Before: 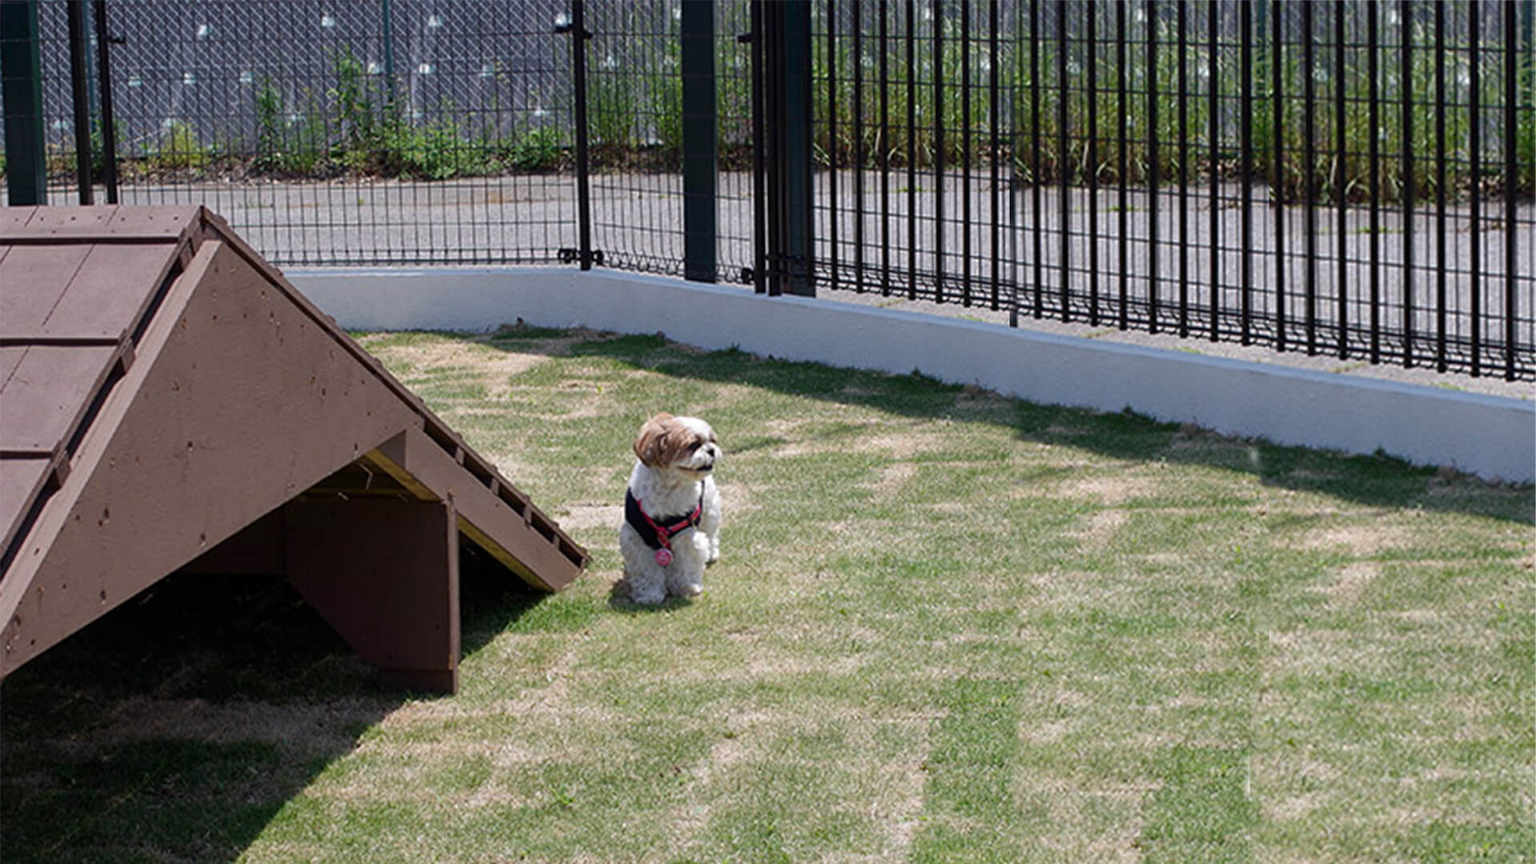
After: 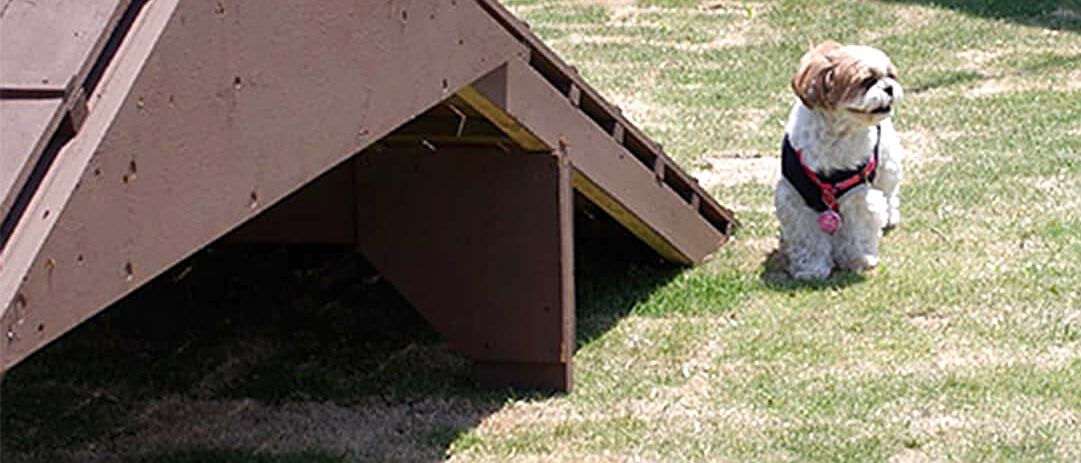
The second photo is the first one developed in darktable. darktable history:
crop: top 44.007%, right 43.687%, bottom 13.063%
exposure: black level correction 0, exposure 0.599 EV, compensate highlight preservation false
sharpen: on, module defaults
